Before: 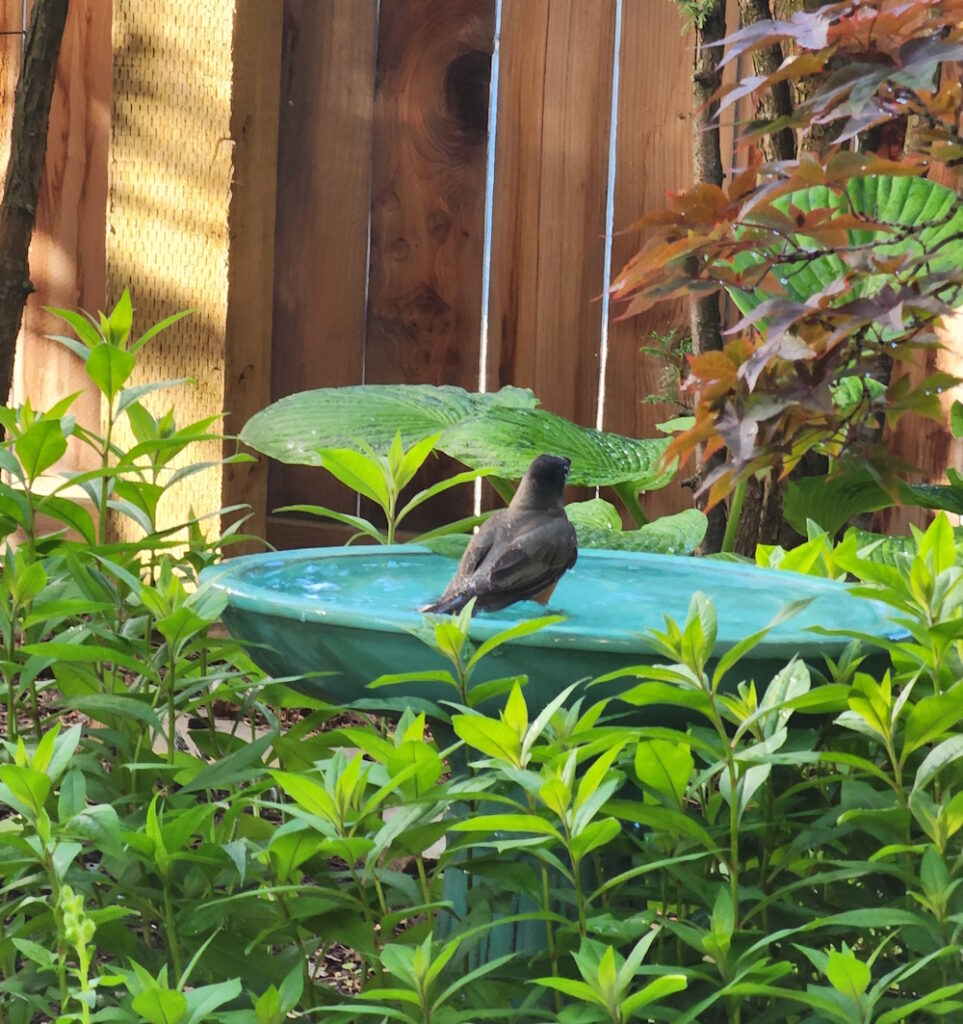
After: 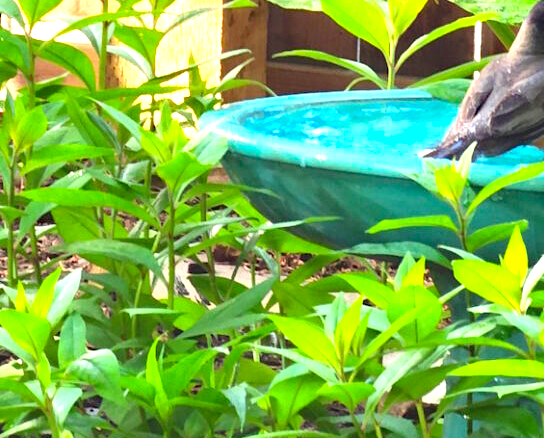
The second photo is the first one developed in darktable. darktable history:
exposure: exposure 1.089 EV, compensate exposure bias true, compensate highlight preservation false
haze removal: compatibility mode true, adaptive false
crop: top 44.513%, right 43.475%, bottom 12.71%
tone equalizer: edges refinement/feathering 500, mask exposure compensation -1.57 EV, preserve details no
color correction: highlights b* -0.059, saturation 1.29
